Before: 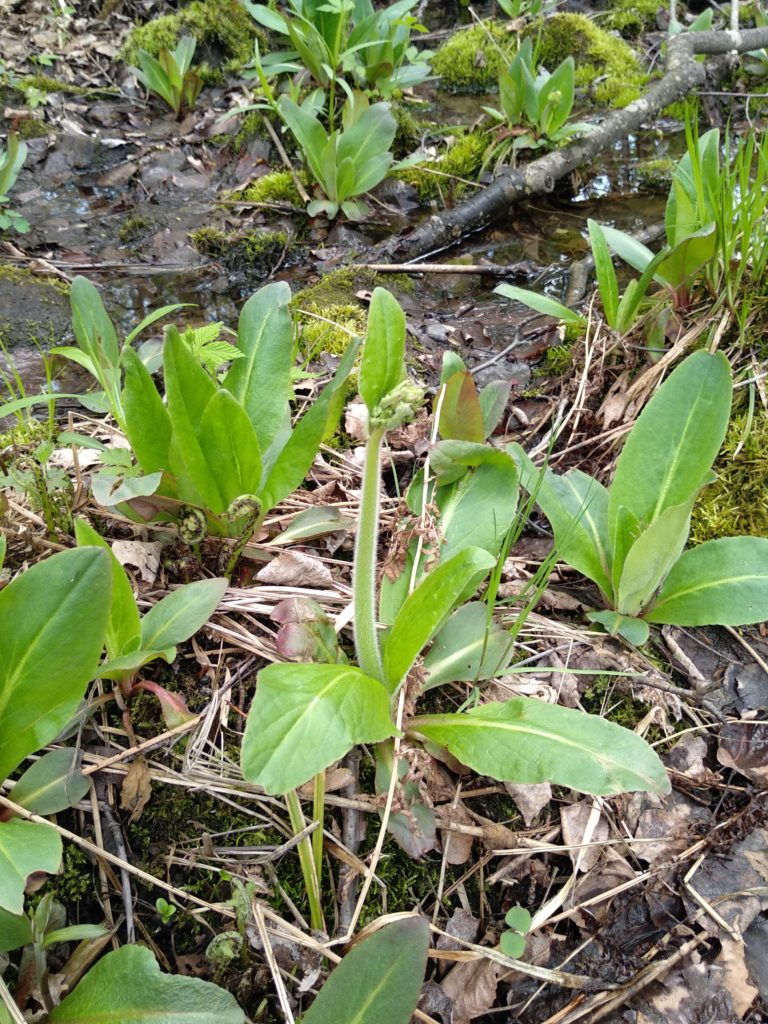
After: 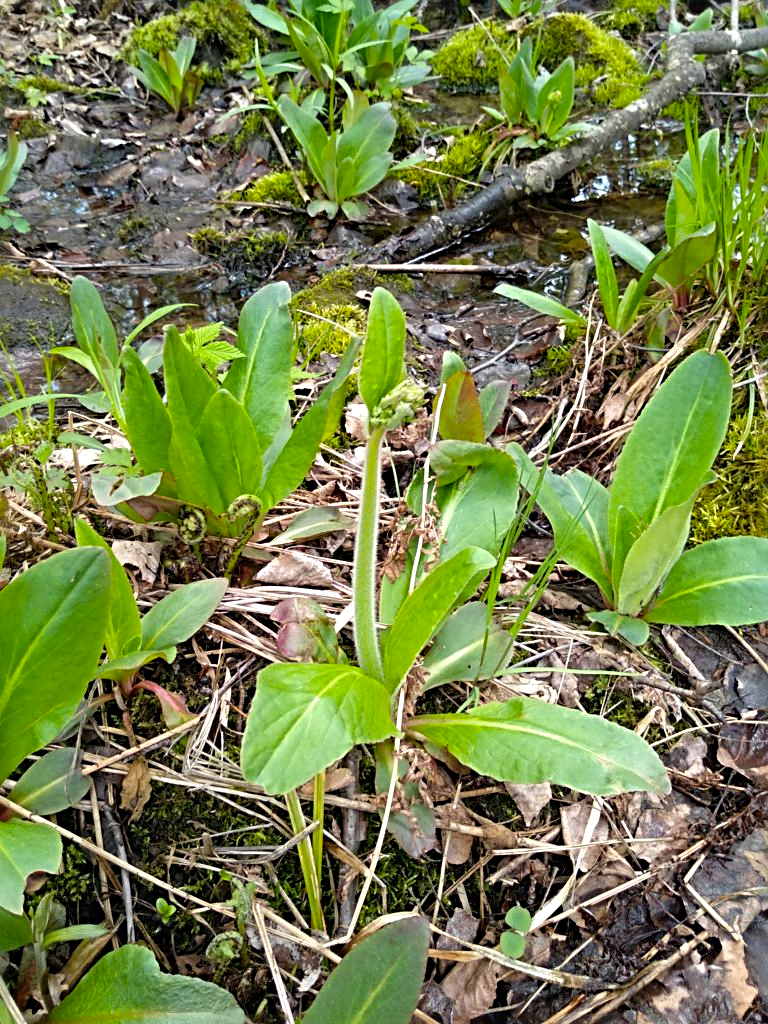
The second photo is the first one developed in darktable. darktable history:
sharpen: radius 4
color balance rgb: perceptual saturation grading › global saturation 20%, global vibrance 20%
